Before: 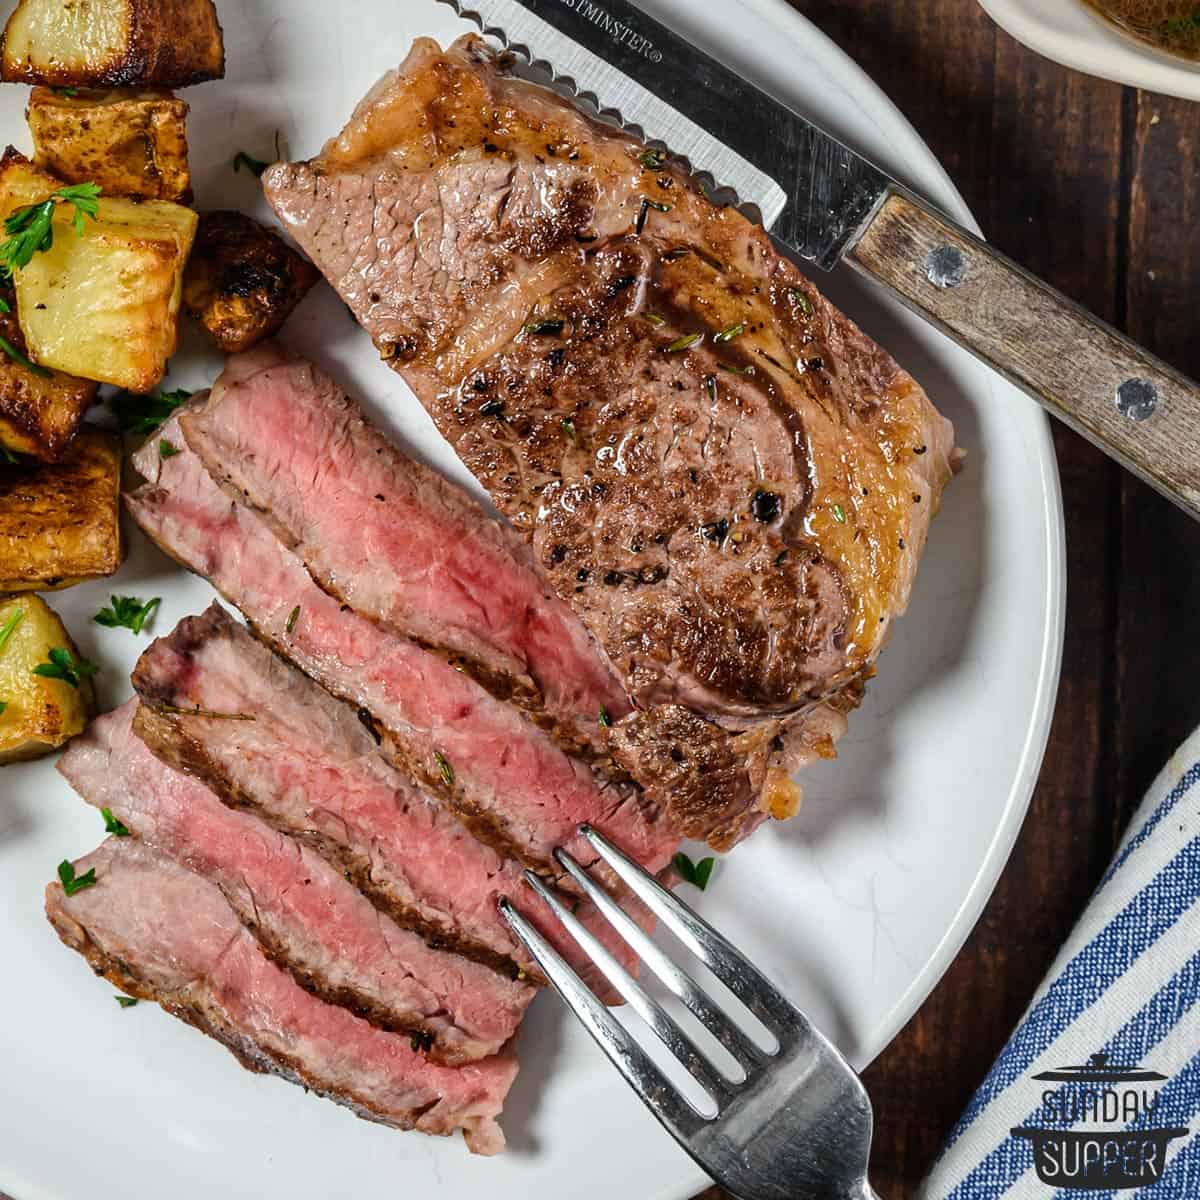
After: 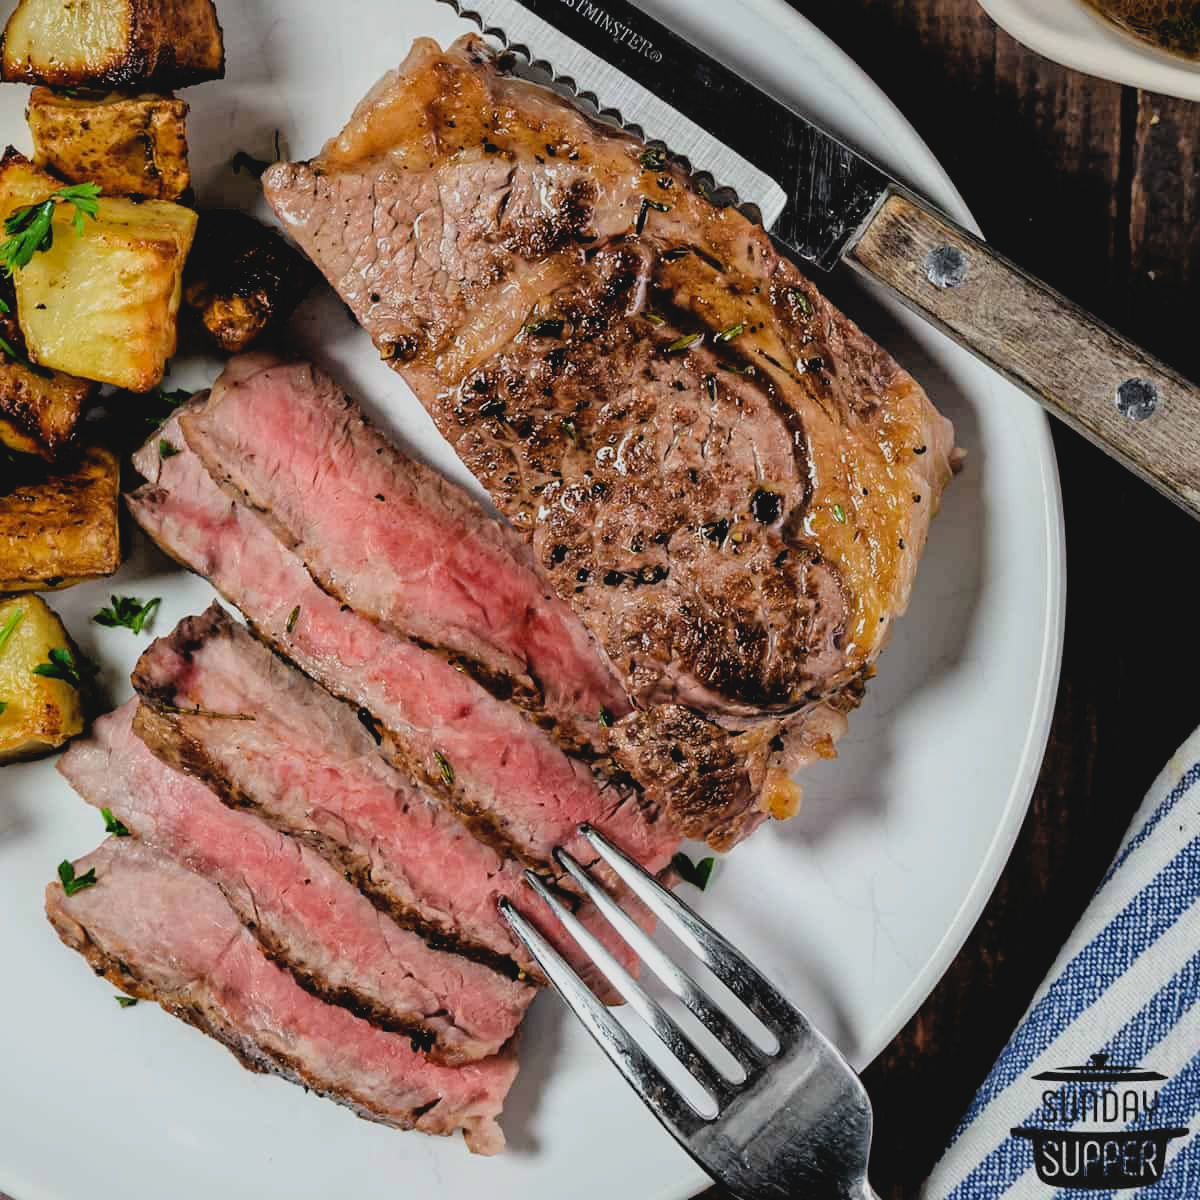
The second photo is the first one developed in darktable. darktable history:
filmic rgb: black relative exposure -3.92 EV, white relative exposure 3.14 EV, hardness 2.87
contrast brightness saturation: contrast -0.11
